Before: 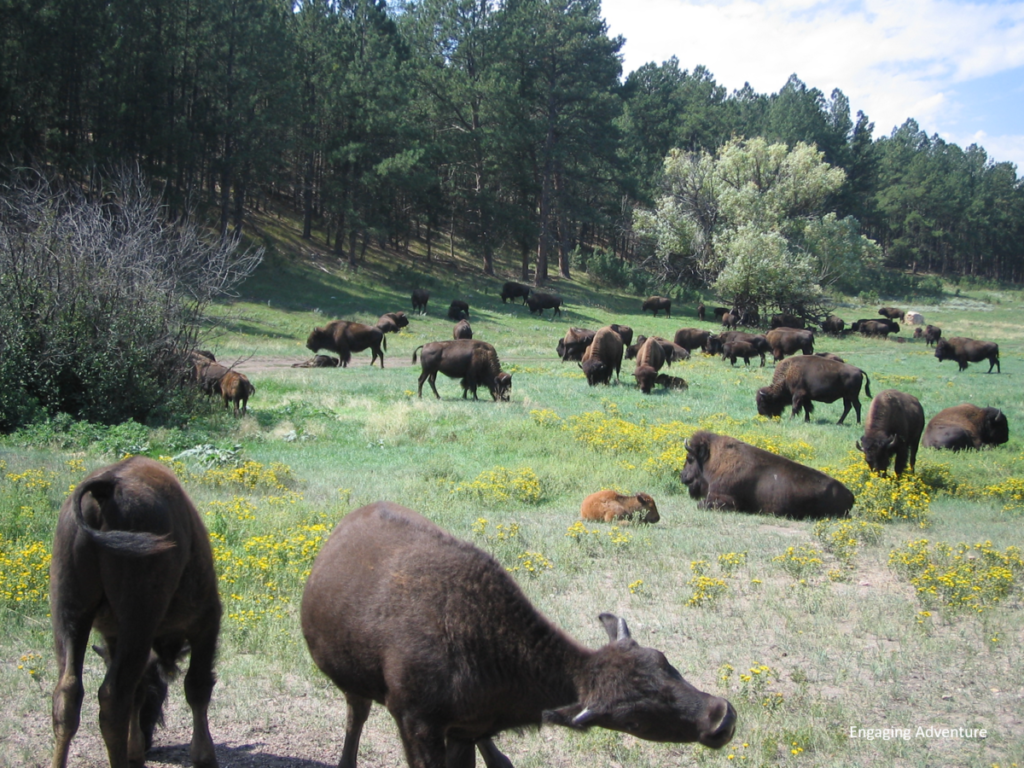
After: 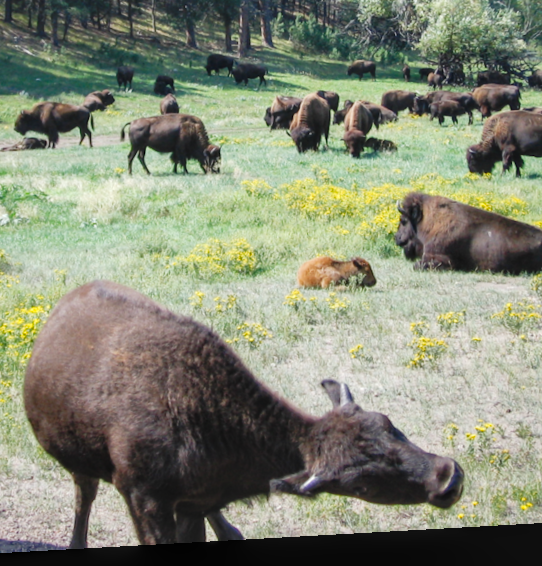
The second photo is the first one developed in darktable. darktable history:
tone curve: curves: ch0 [(0, 0) (0.003, 0.011) (0.011, 0.014) (0.025, 0.023) (0.044, 0.035) (0.069, 0.047) (0.1, 0.065) (0.136, 0.098) (0.177, 0.139) (0.224, 0.214) (0.277, 0.306) (0.335, 0.392) (0.399, 0.484) (0.468, 0.584) (0.543, 0.68) (0.623, 0.772) (0.709, 0.847) (0.801, 0.905) (0.898, 0.951) (1, 1)], preserve colors none
shadows and highlights: on, module defaults
rotate and perspective: rotation -3.18°, automatic cropping off
local contrast: detail 130%
crop and rotate: left 29.237%, top 31.152%, right 19.807%
